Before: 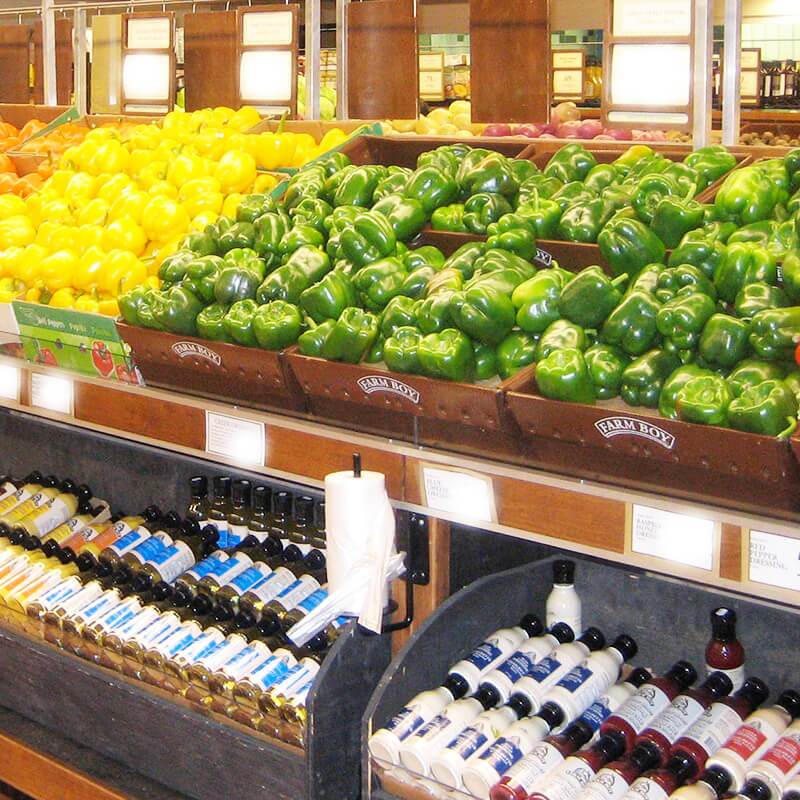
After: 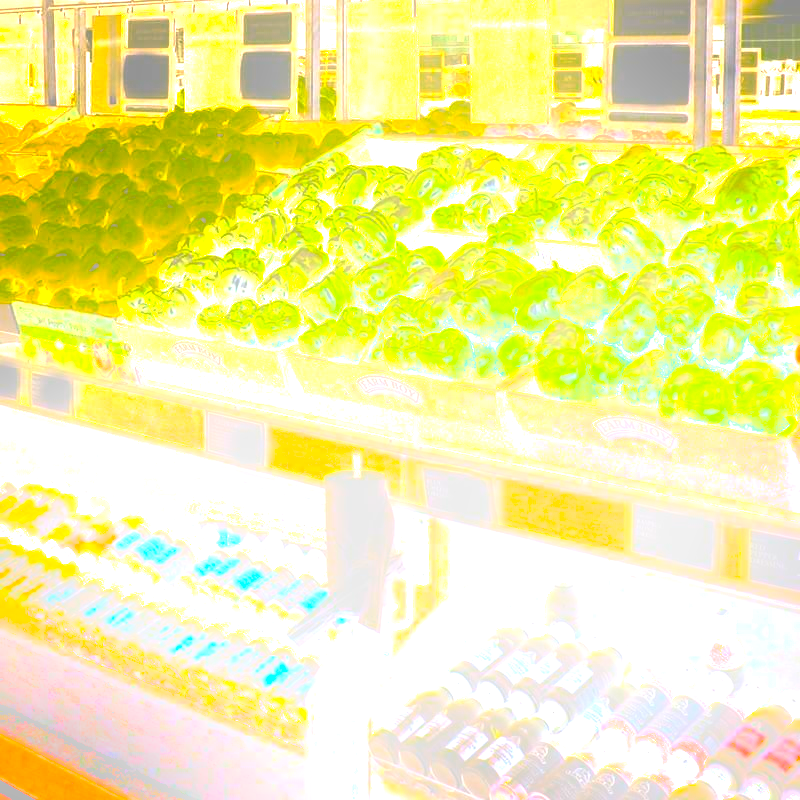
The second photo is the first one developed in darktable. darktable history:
exposure: black level correction 0.035, exposure 0.9 EV, compensate highlight preservation false
vignetting: brightness -0.233, saturation 0.141
color balance: contrast 8.5%, output saturation 105%
bloom: size 25%, threshold 5%, strength 90%
